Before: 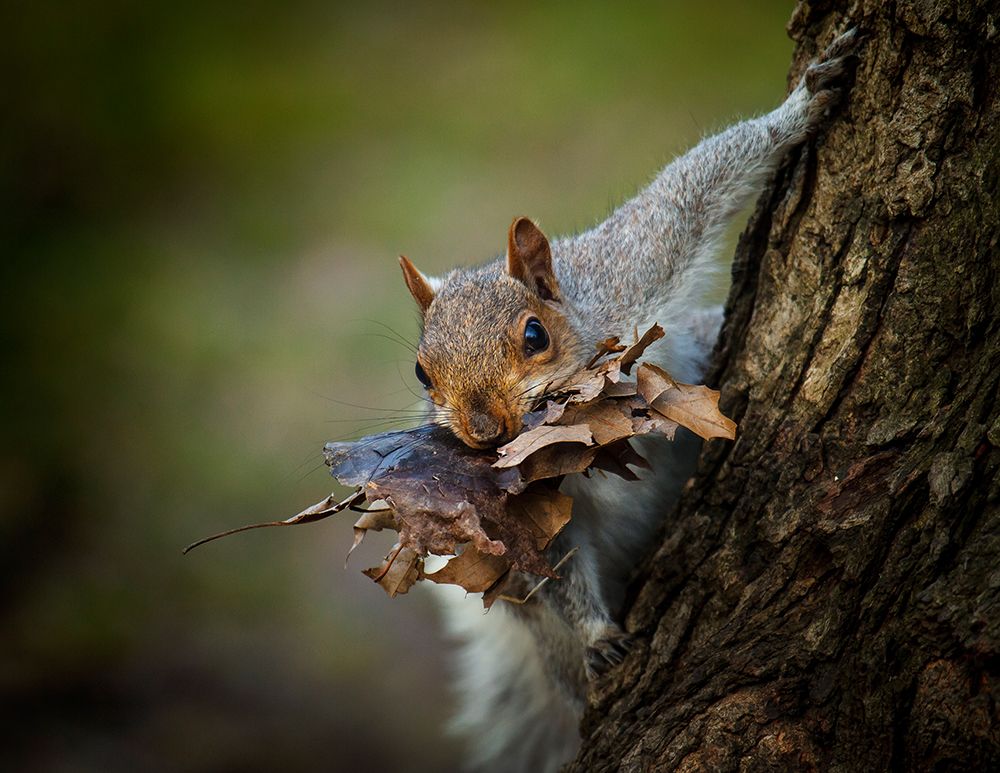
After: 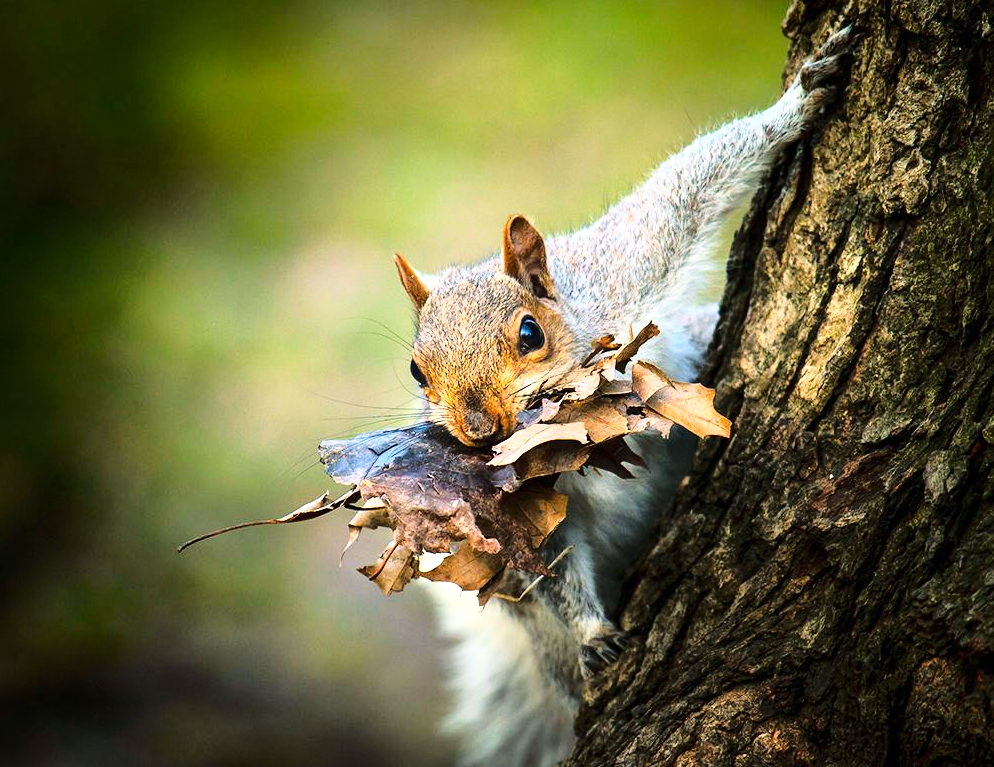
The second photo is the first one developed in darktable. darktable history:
color balance rgb: shadows lift › luminance -7.299%, shadows lift › chroma 2.186%, shadows lift › hue 165°, highlights gain › chroma 0.98%, highlights gain › hue 26.05°, perceptual saturation grading › global saturation 0.74%, perceptual brilliance grading › global brilliance 30.448%
base curve: curves: ch0 [(0, 0) (0.028, 0.03) (0.121, 0.232) (0.46, 0.748) (0.859, 0.968) (1, 1)]
crop and rotate: left 0.558%, top 0.35%, bottom 0.306%
